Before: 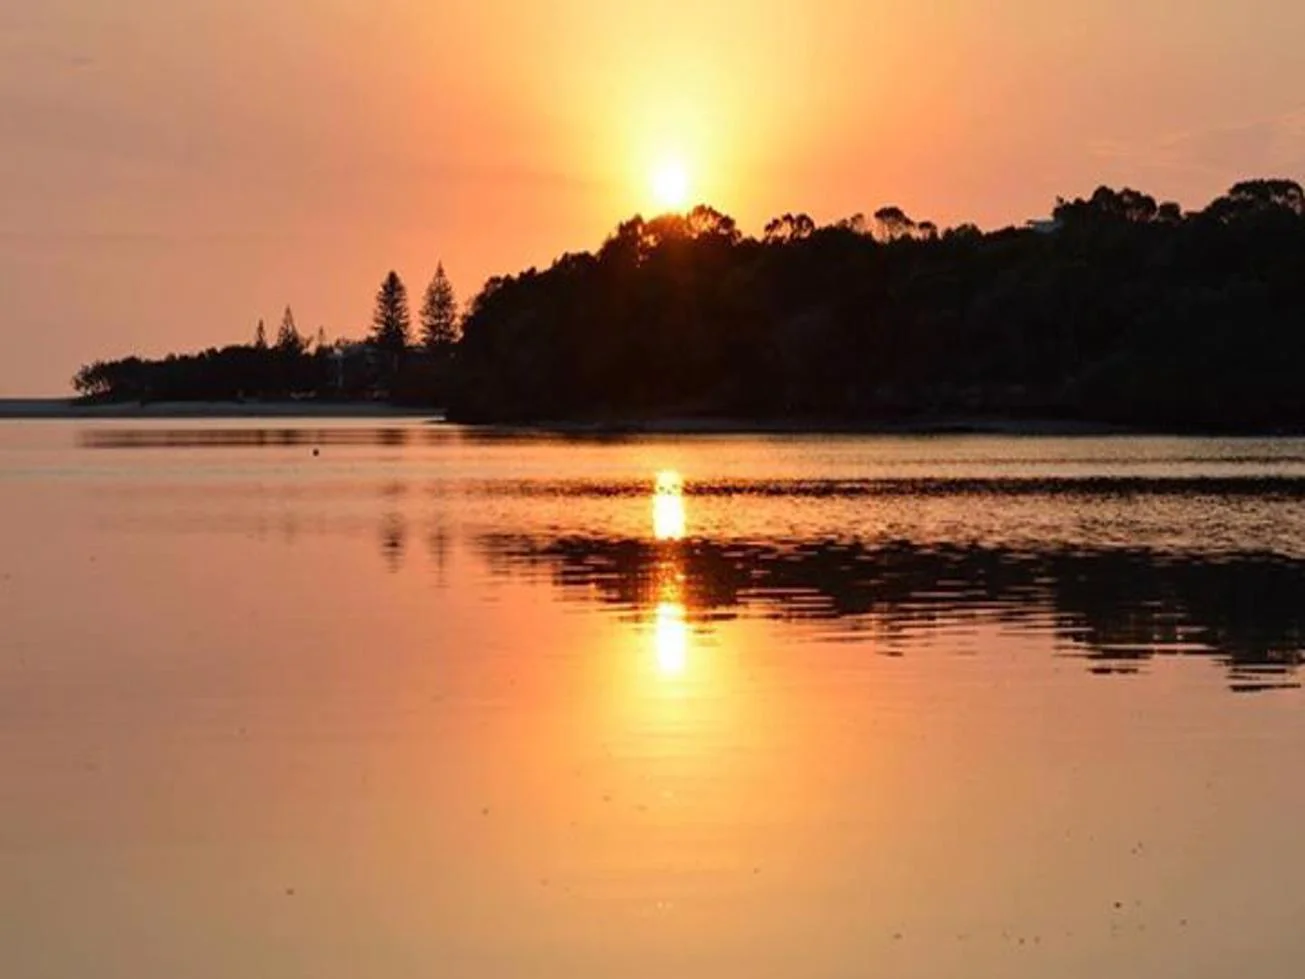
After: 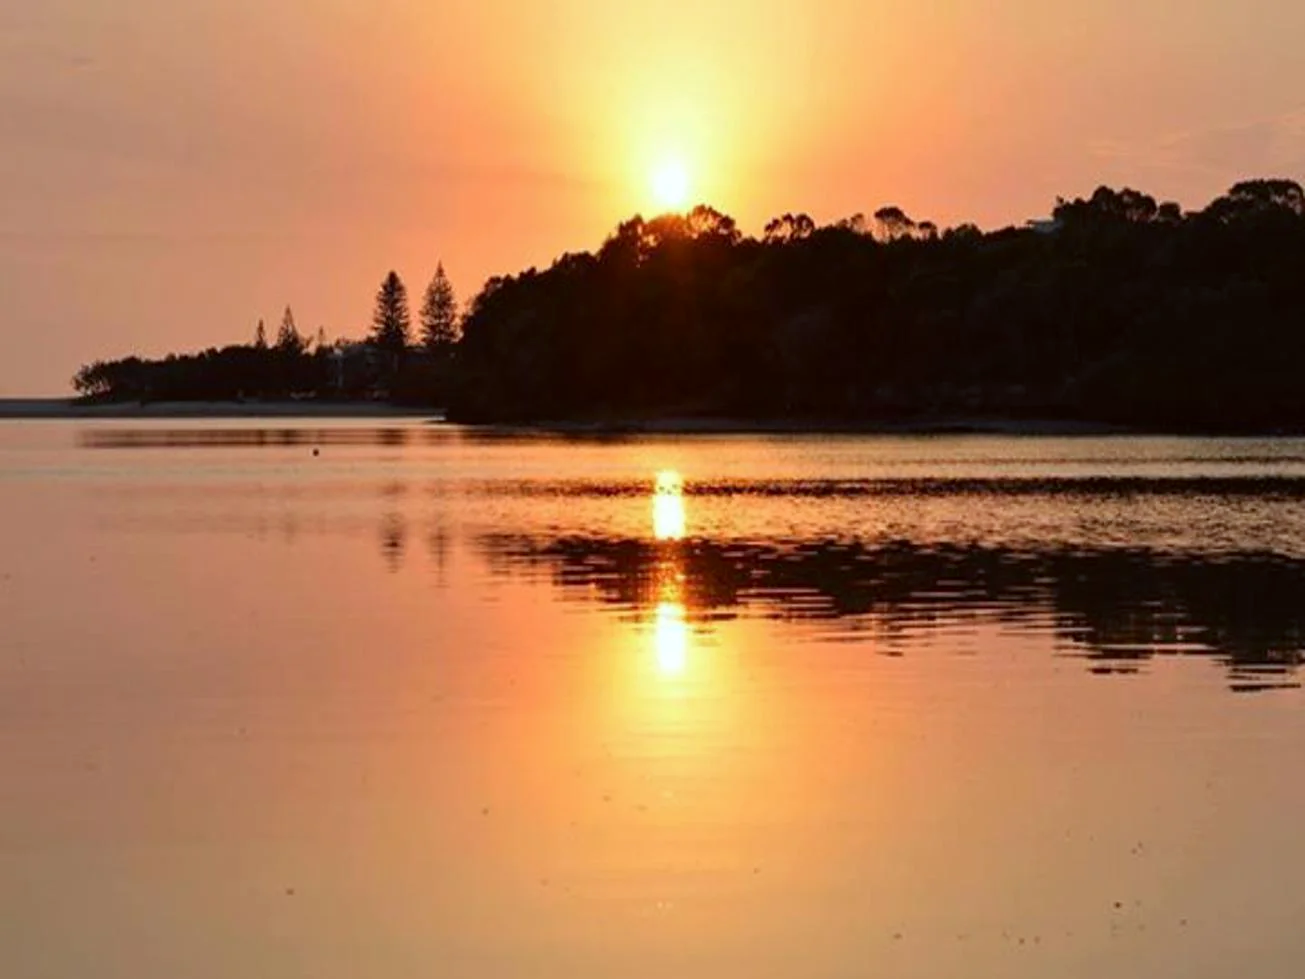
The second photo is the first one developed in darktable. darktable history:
color correction: highlights a* -2.94, highlights b* -2.14, shadows a* 2.4, shadows b* 2.92
